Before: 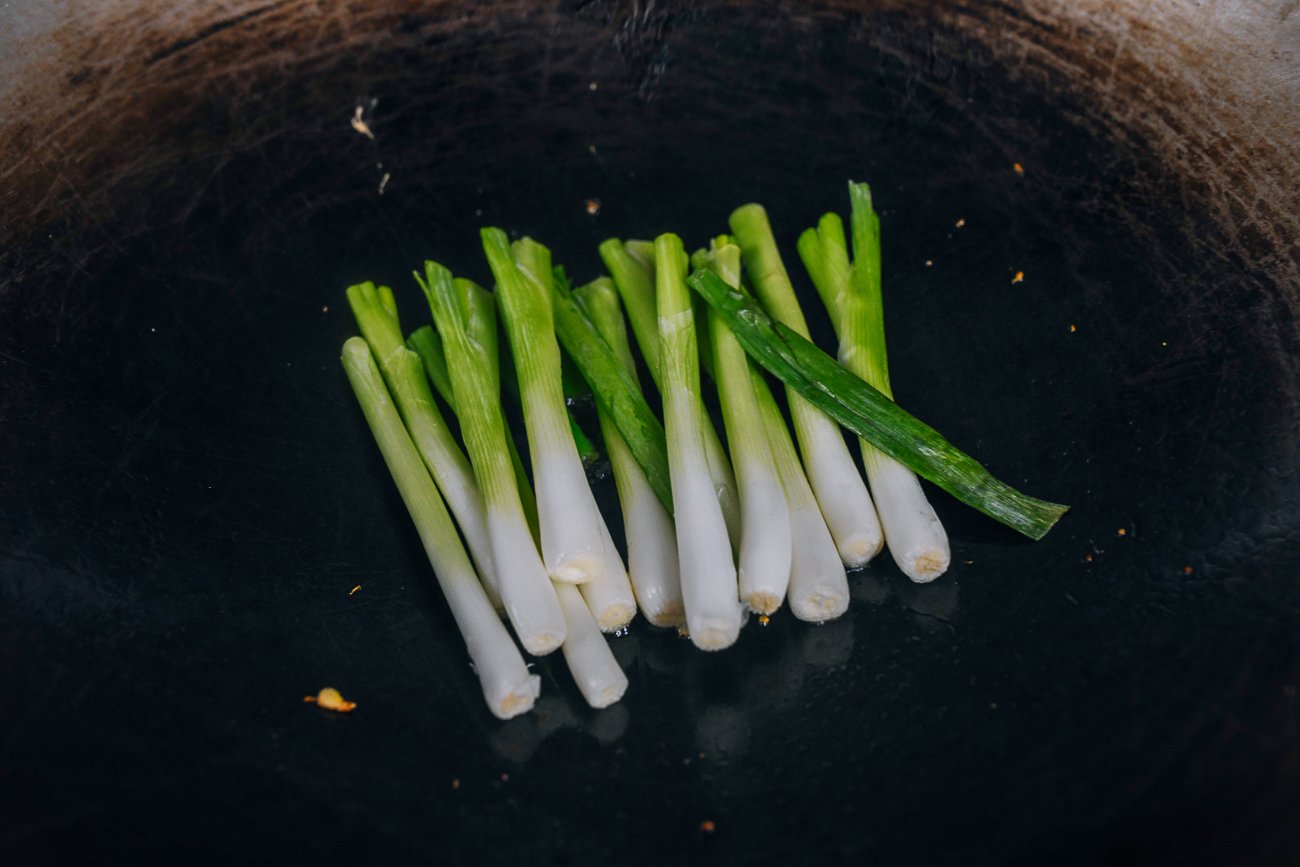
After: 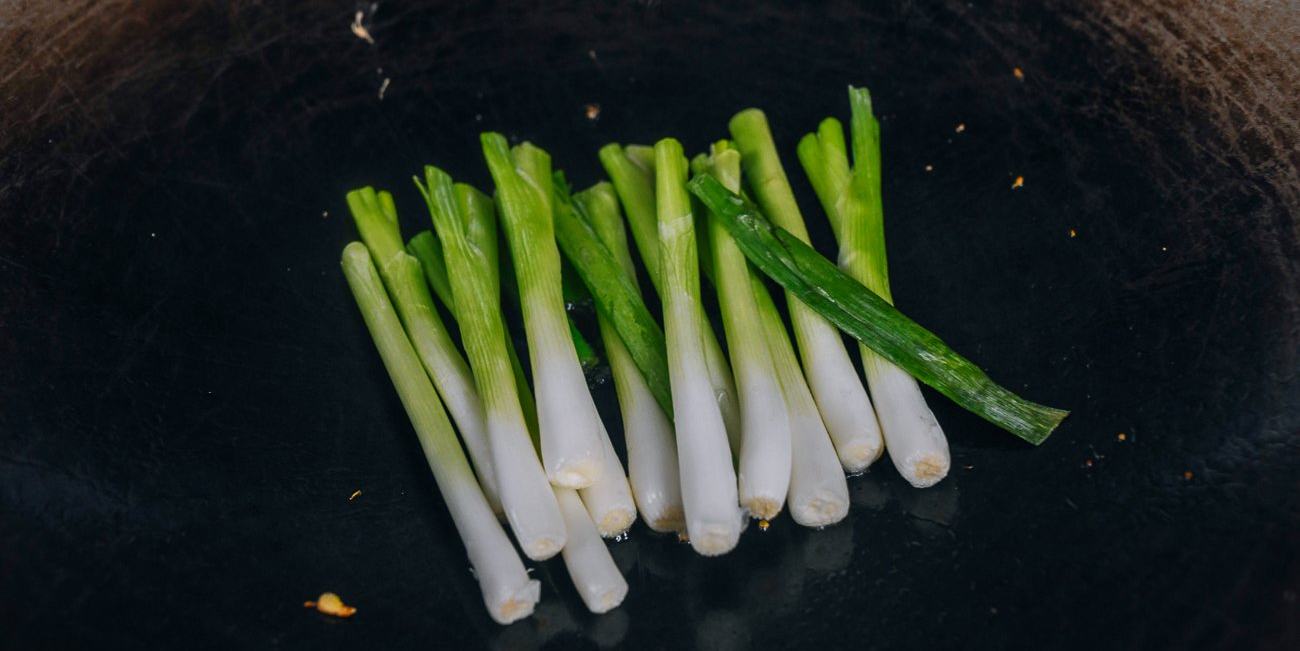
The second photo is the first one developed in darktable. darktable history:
crop: top 11.029%, bottom 13.882%
